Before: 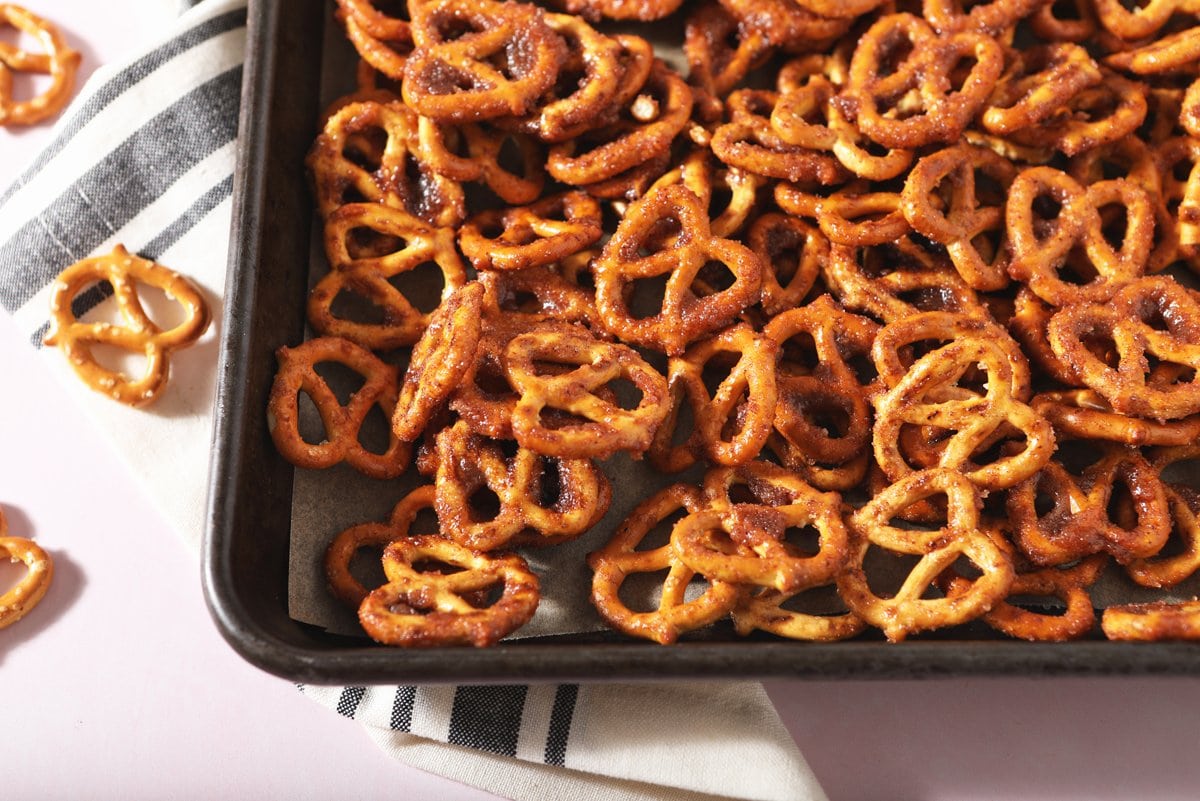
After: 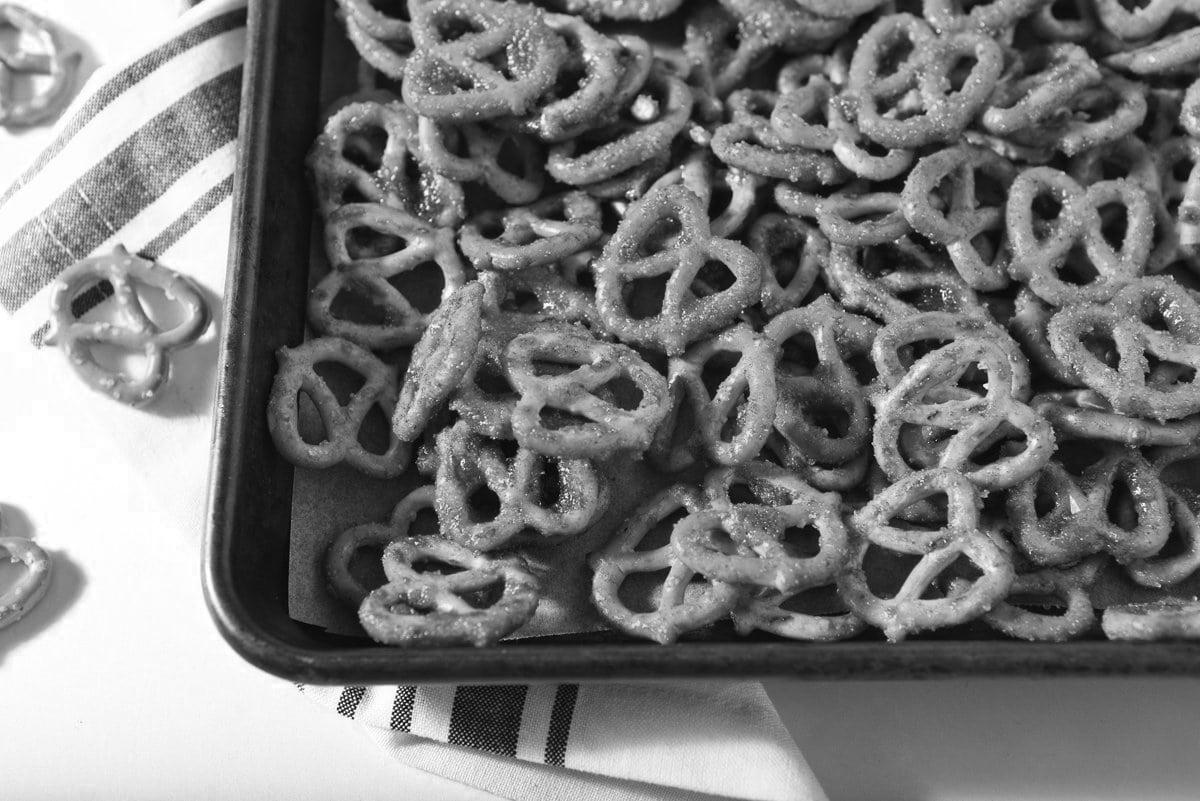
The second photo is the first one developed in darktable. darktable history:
color zones: curves: ch0 [(0, 0.613) (0.01, 0.613) (0.245, 0.448) (0.498, 0.529) (0.642, 0.665) (0.879, 0.777) (0.99, 0.613)]; ch1 [(0, 0) (0.143, 0) (0.286, 0) (0.429, 0) (0.571, 0) (0.714, 0) (0.857, 0)]
